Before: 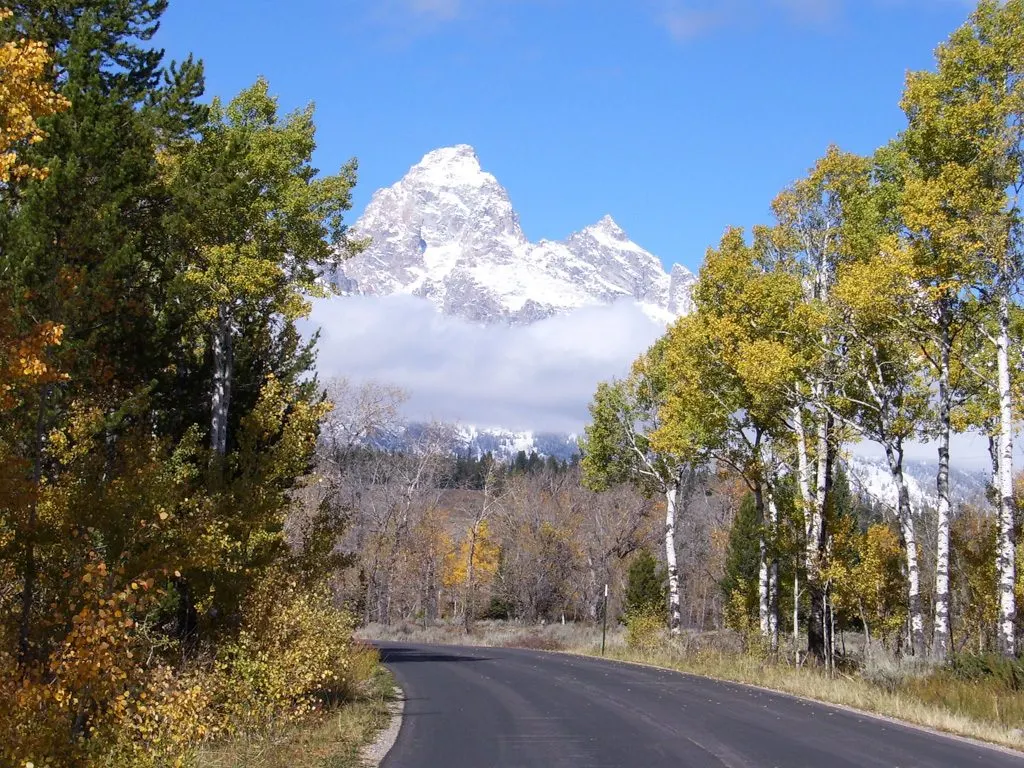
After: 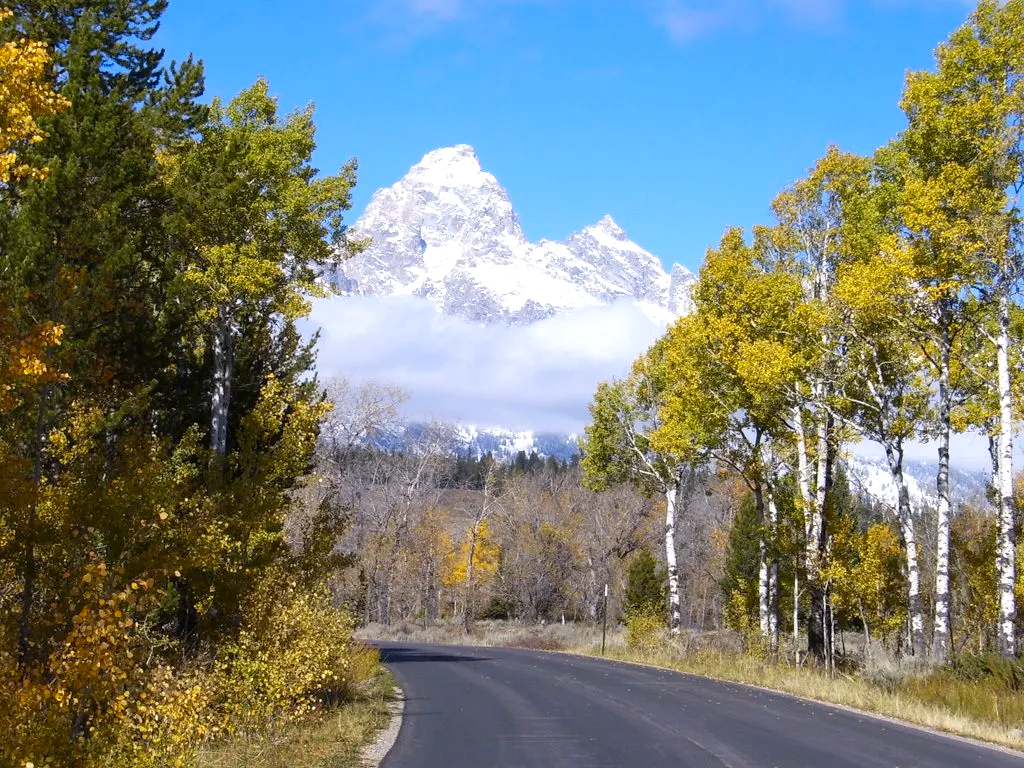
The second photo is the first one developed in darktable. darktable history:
color contrast: green-magenta contrast 0.85, blue-yellow contrast 1.25, unbound 0
exposure: exposure 0.2 EV, compensate highlight preservation false
